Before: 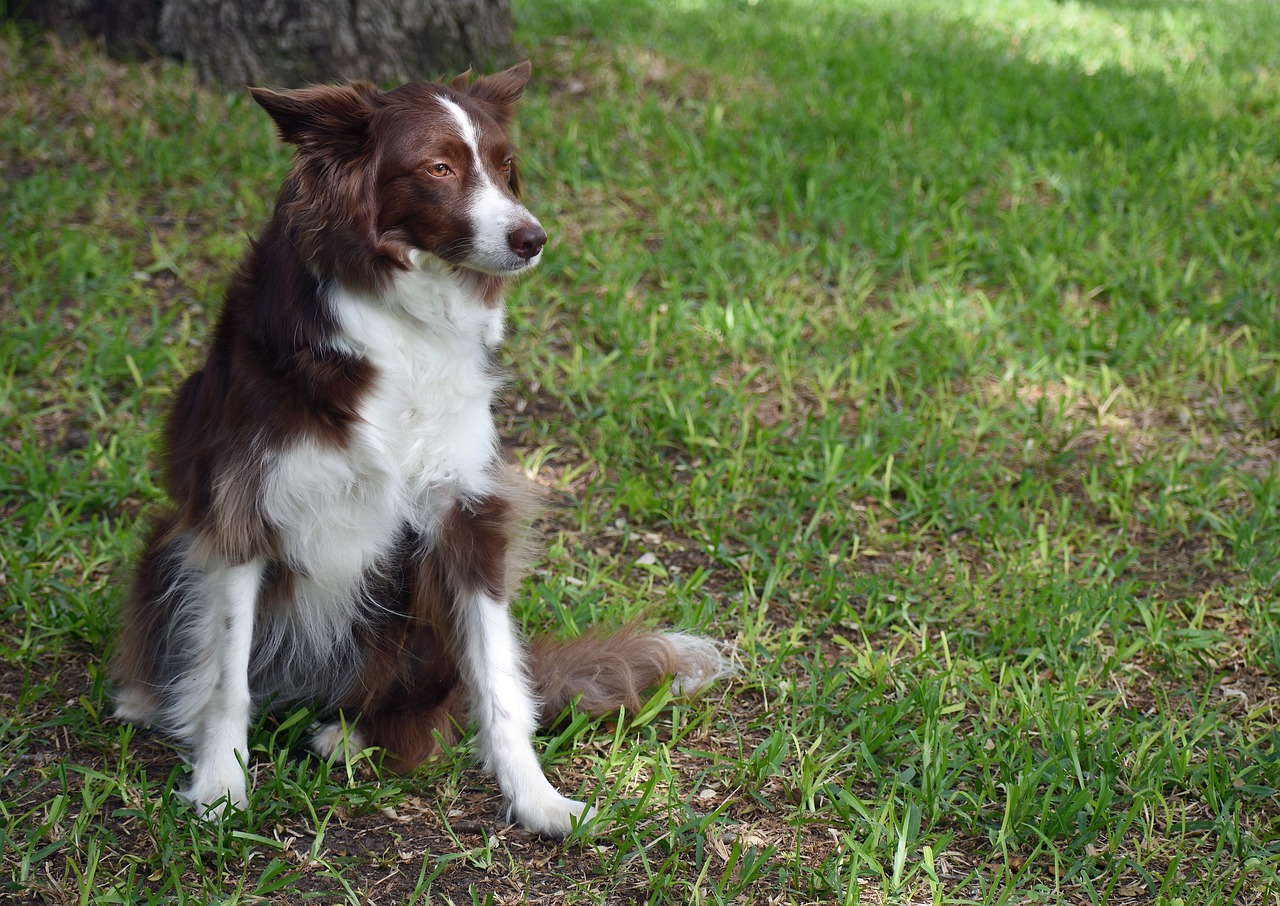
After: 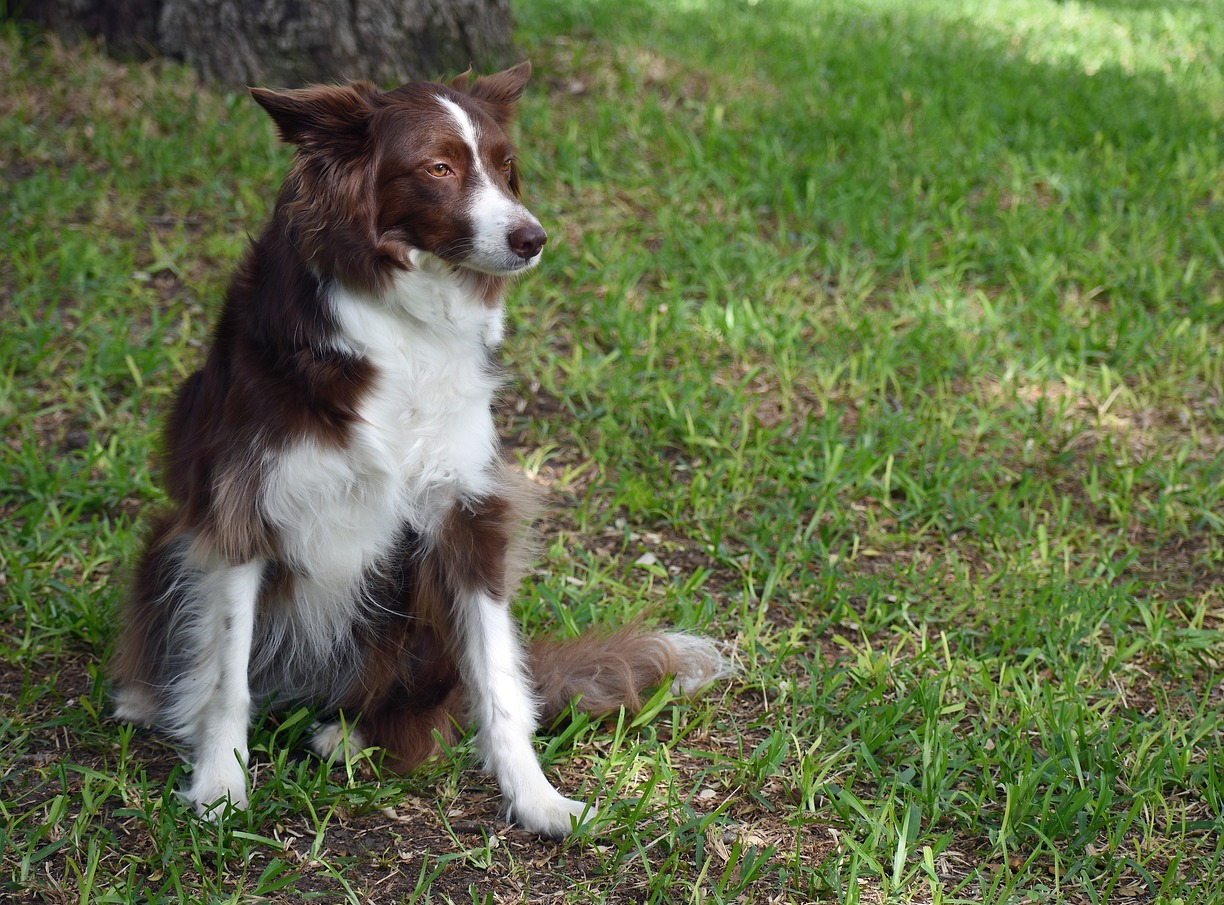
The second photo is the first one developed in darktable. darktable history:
crop: right 4.15%, bottom 0.04%
